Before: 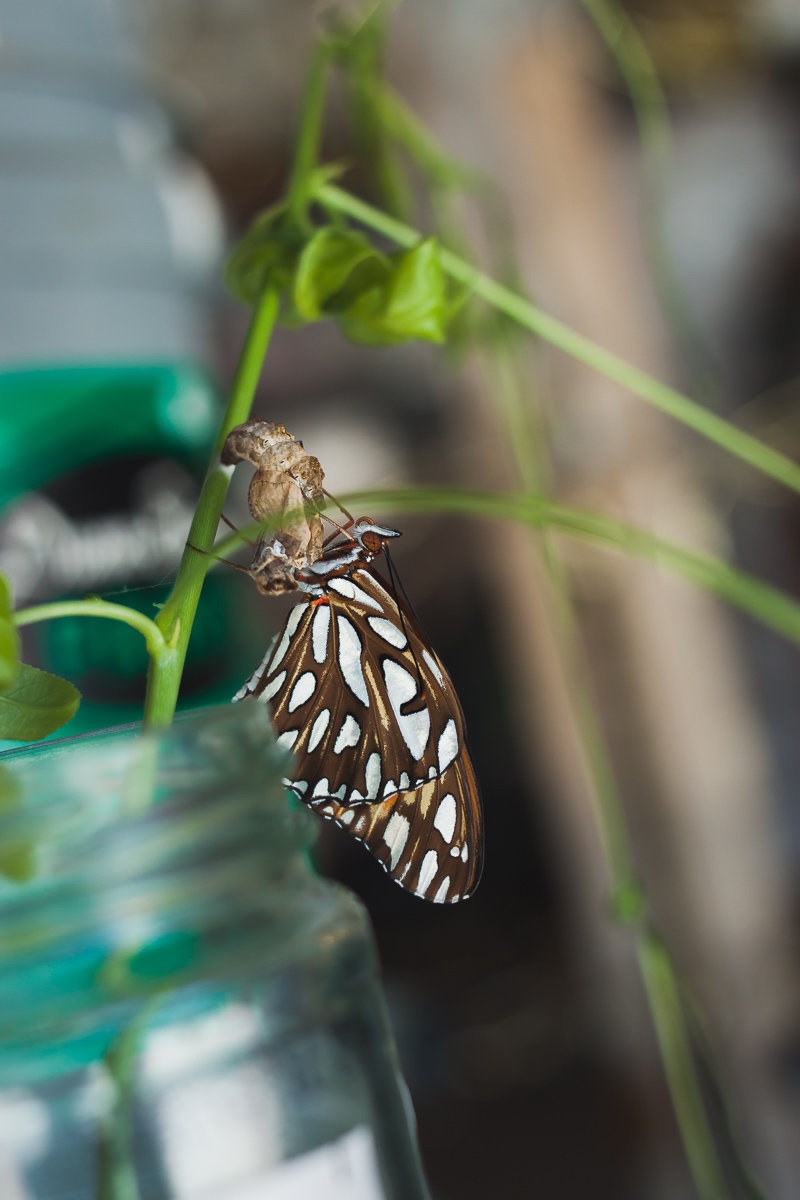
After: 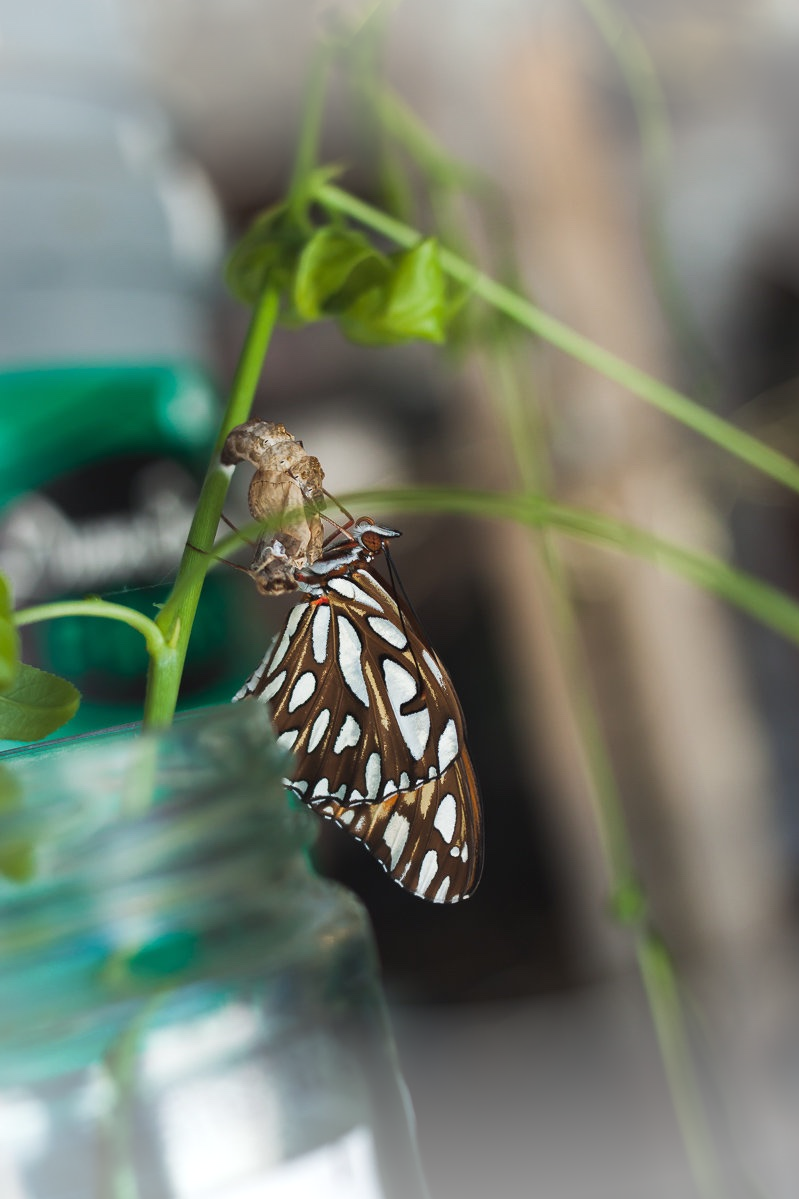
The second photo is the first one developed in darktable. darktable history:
crop: left 0.038%
vignetting: fall-off start 99.26%, brightness 0.289, saturation -0.003, width/height ratio 1.322
